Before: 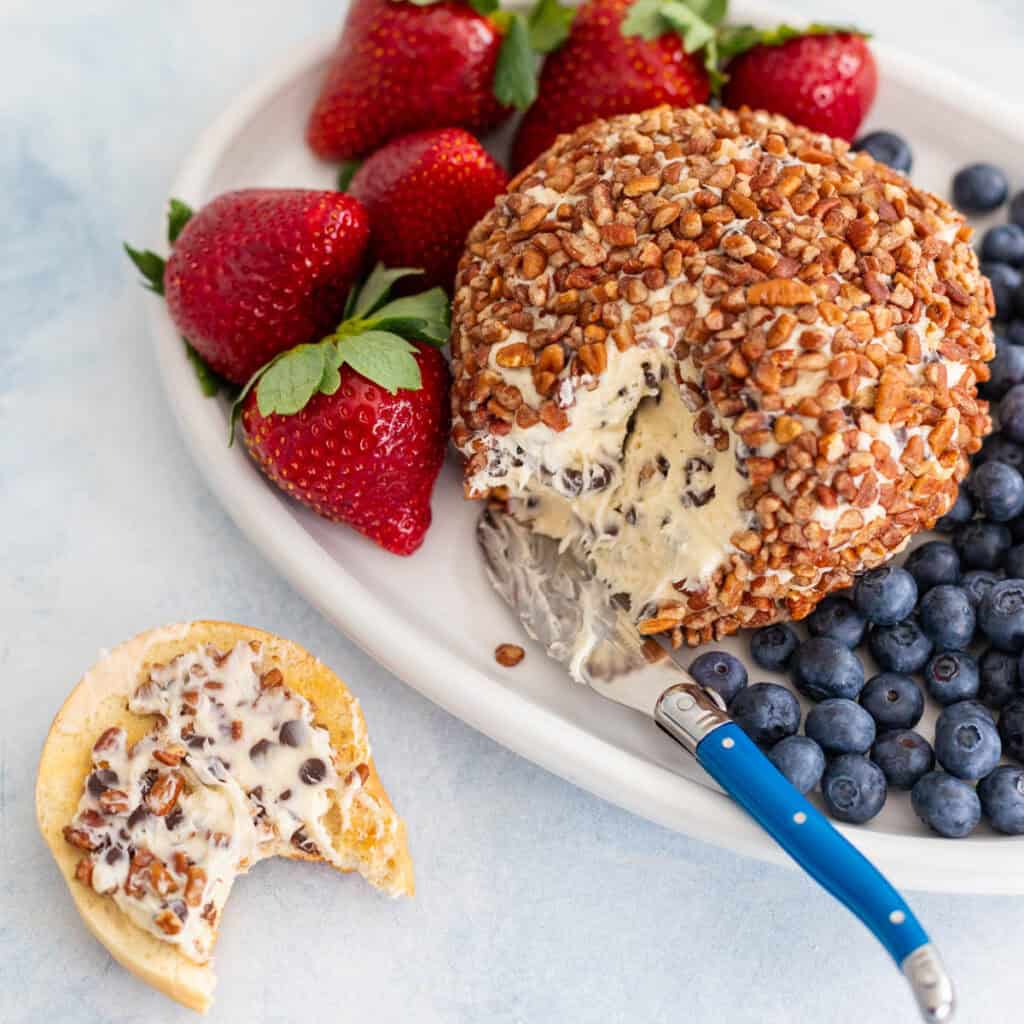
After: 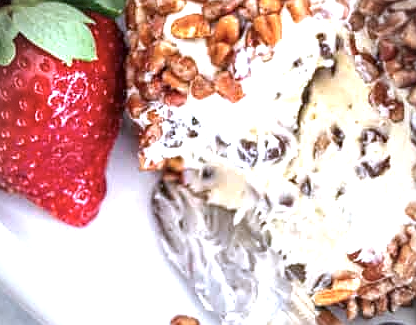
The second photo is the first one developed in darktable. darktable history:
contrast brightness saturation: saturation -0.067
local contrast: on, module defaults
color correction: highlights a* 2.96, highlights b* -1.54, shadows a* -0.094, shadows b* 1.77, saturation 0.981
vignetting: dithering 8-bit output
exposure: black level correction 0, exposure 1.102 EV, compensate highlight preservation false
crop: left 31.81%, top 32.135%, right 27.554%, bottom 36.079%
color calibration: gray › normalize channels true, illuminant custom, x 0.389, y 0.387, temperature 3828.61 K, gamut compression 0.014
sharpen: radius 0.97, amount 0.612
